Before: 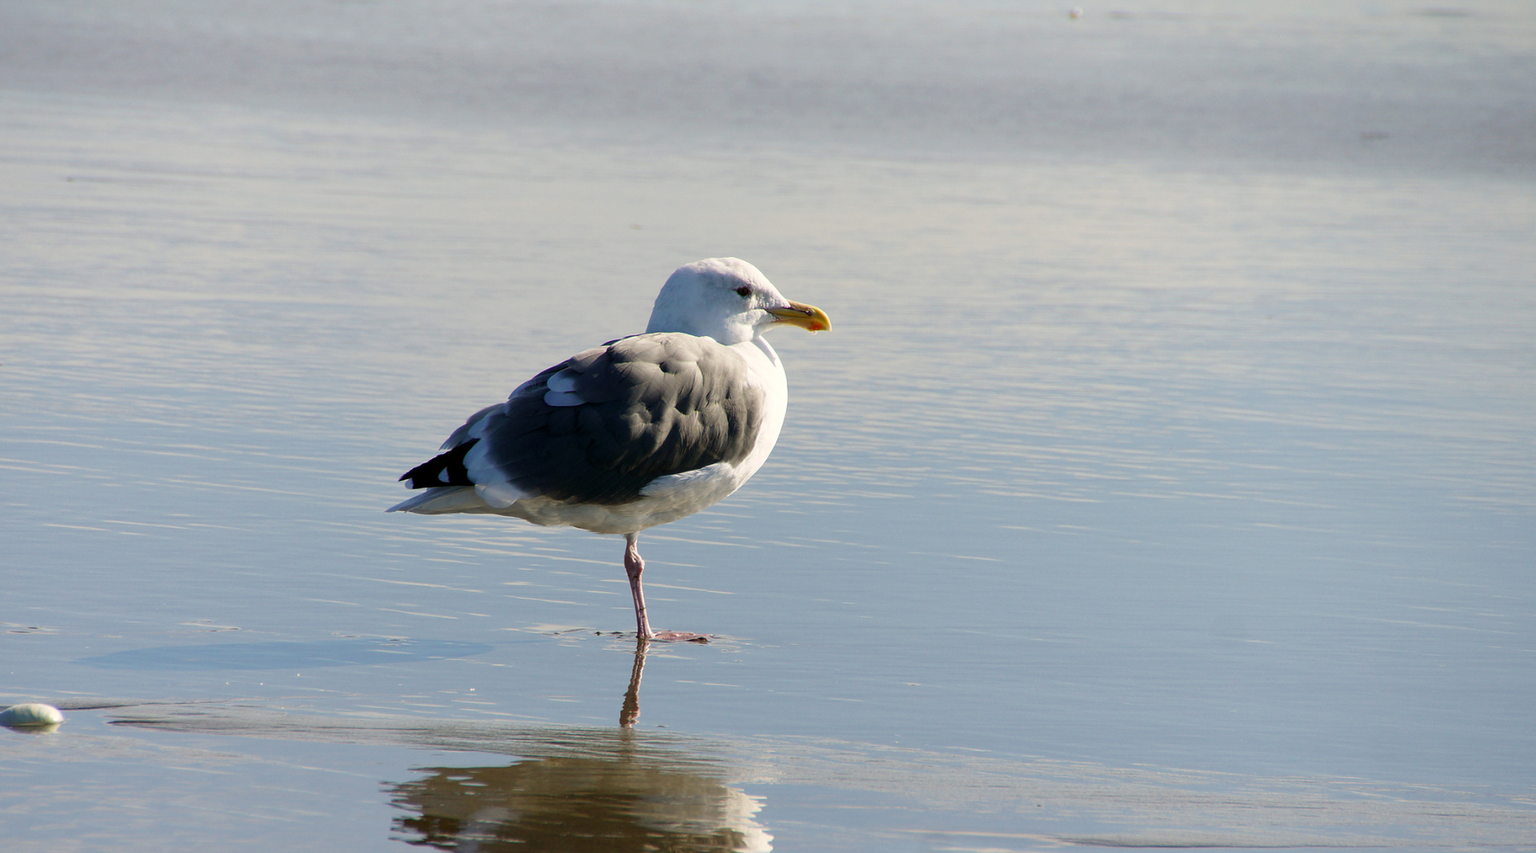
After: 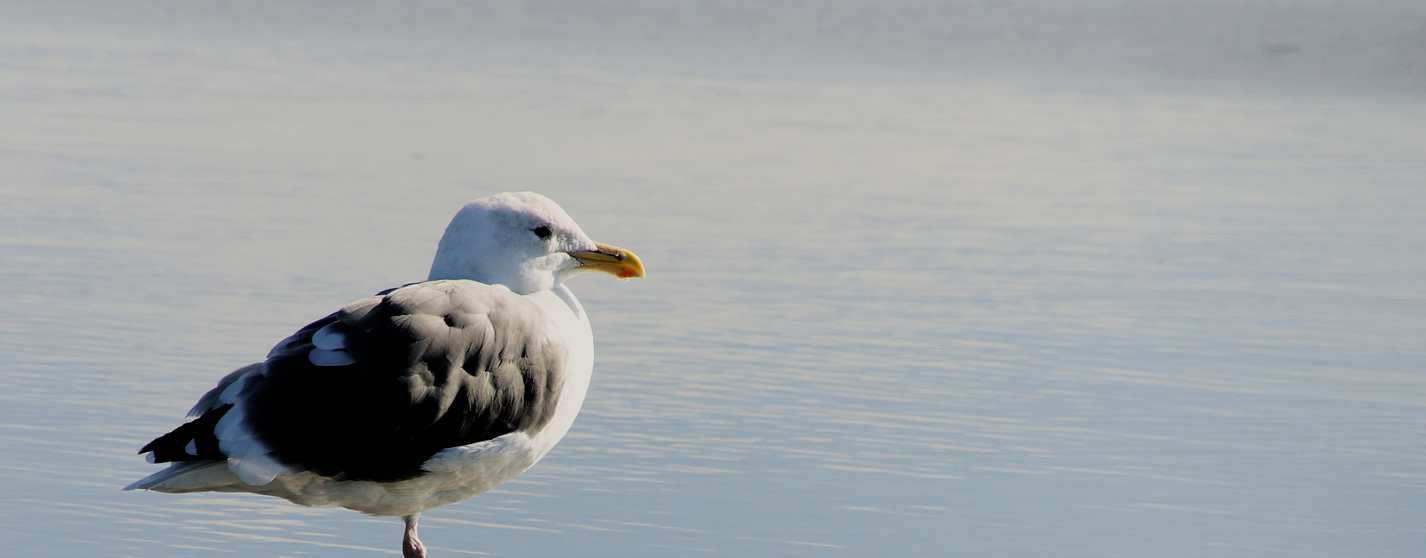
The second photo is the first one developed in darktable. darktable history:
filmic rgb: black relative exposure -5.01 EV, white relative exposure 3.96 EV, hardness 2.88, contrast 1.096
crop: left 18.282%, top 11.09%, right 2.449%, bottom 33.07%
